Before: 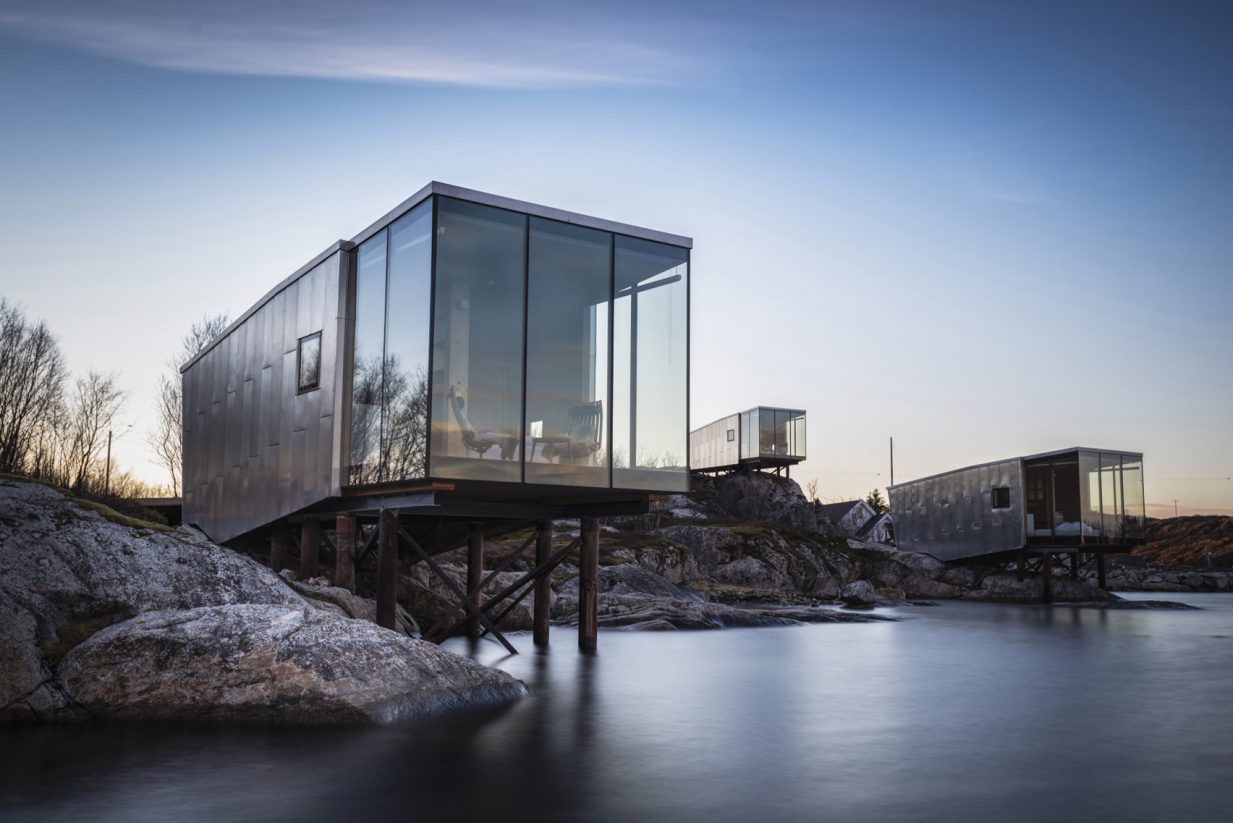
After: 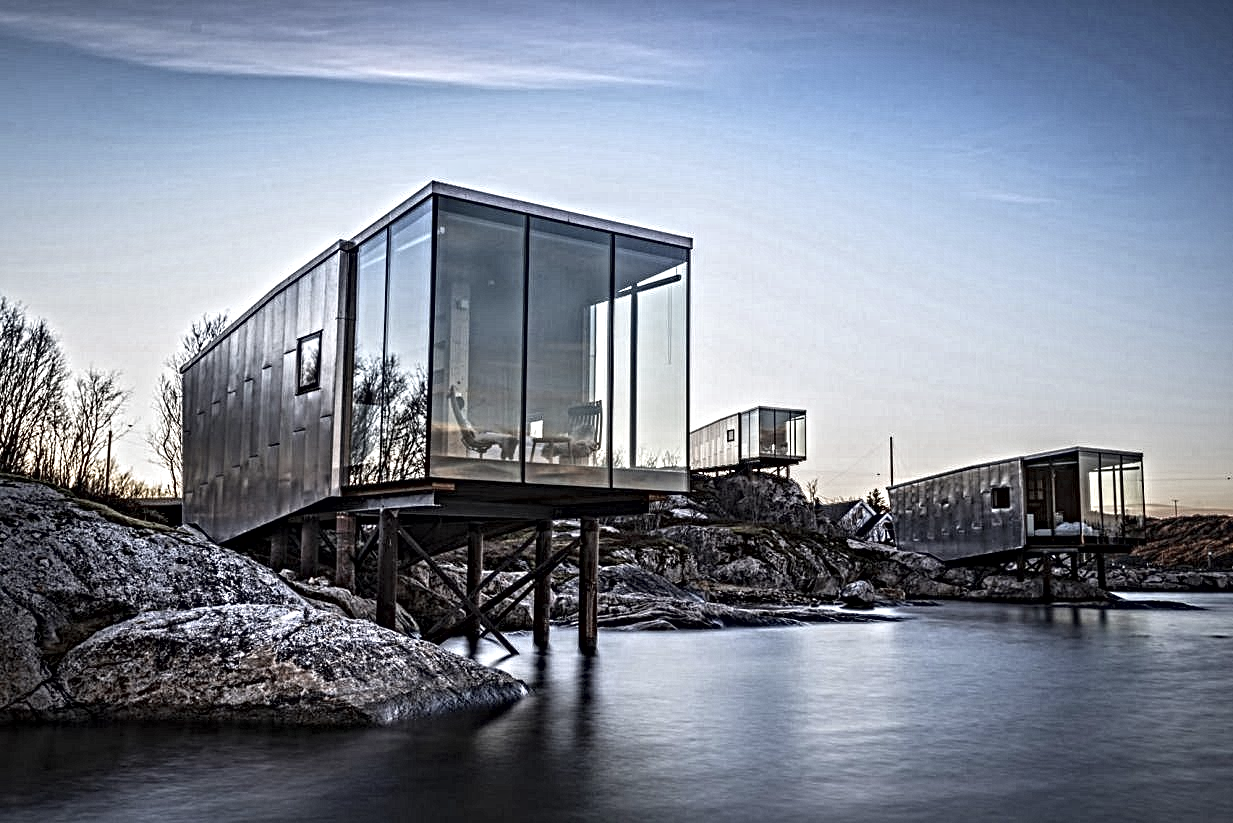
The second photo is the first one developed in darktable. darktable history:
color zones: curves: ch0 [(0, 0.5) (0.125, 0.4) (0.25, 0.5) (0.375, 0.4) (0.5, 0.4) (0.625, 0.6) (0.75, 0.6) (0.875, 0.5)]; ch1 [(0, 0.35) (0.125, 0.45) (0.25, 0.35) (0.375, 0.35) (0.5, 0.35) (0.625, 0.35) (0.75, 0.45) (0.875, 0.35)]; ch2 [(0, 0.6) (0.125, 0.5) (0.25, 0.5) (0.375, 0.6) (0.5, 0.6) (0.625, 0.5) (0.75, 0.5) (0.875, 0.5)]
contrast equalizer: octaves 7, y [[0.406, 0.494, 0.589, 0.753, 0.877, 0.999], [0.5 ×6], [0.5 ×6], [0 ×6], [0 ×6]]
local contrast: mode bilateral grid, contrast 20, coarseness 49, detail 119%, midtone range 0.2
